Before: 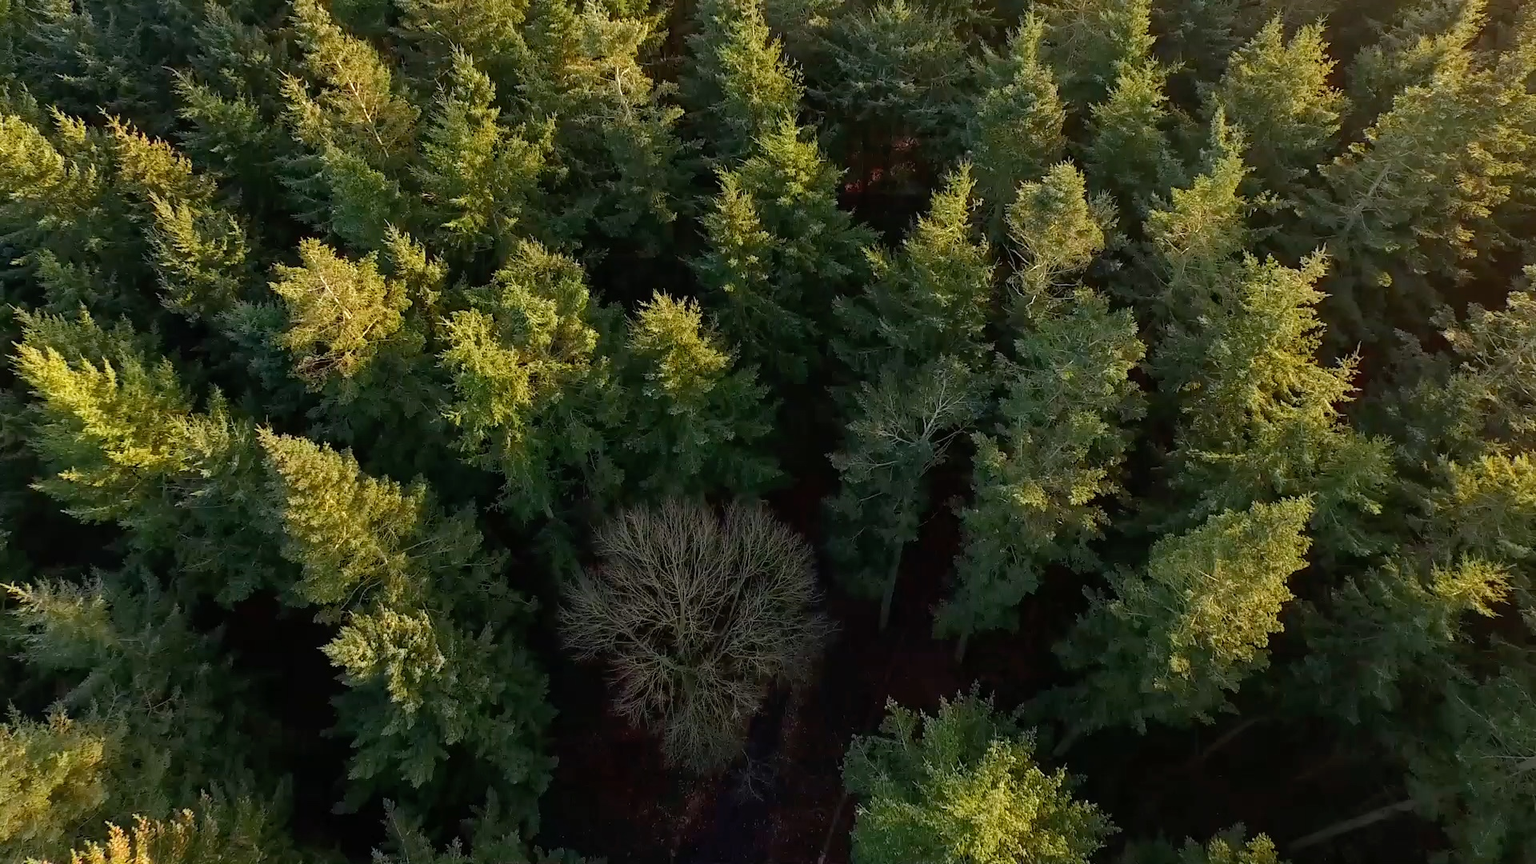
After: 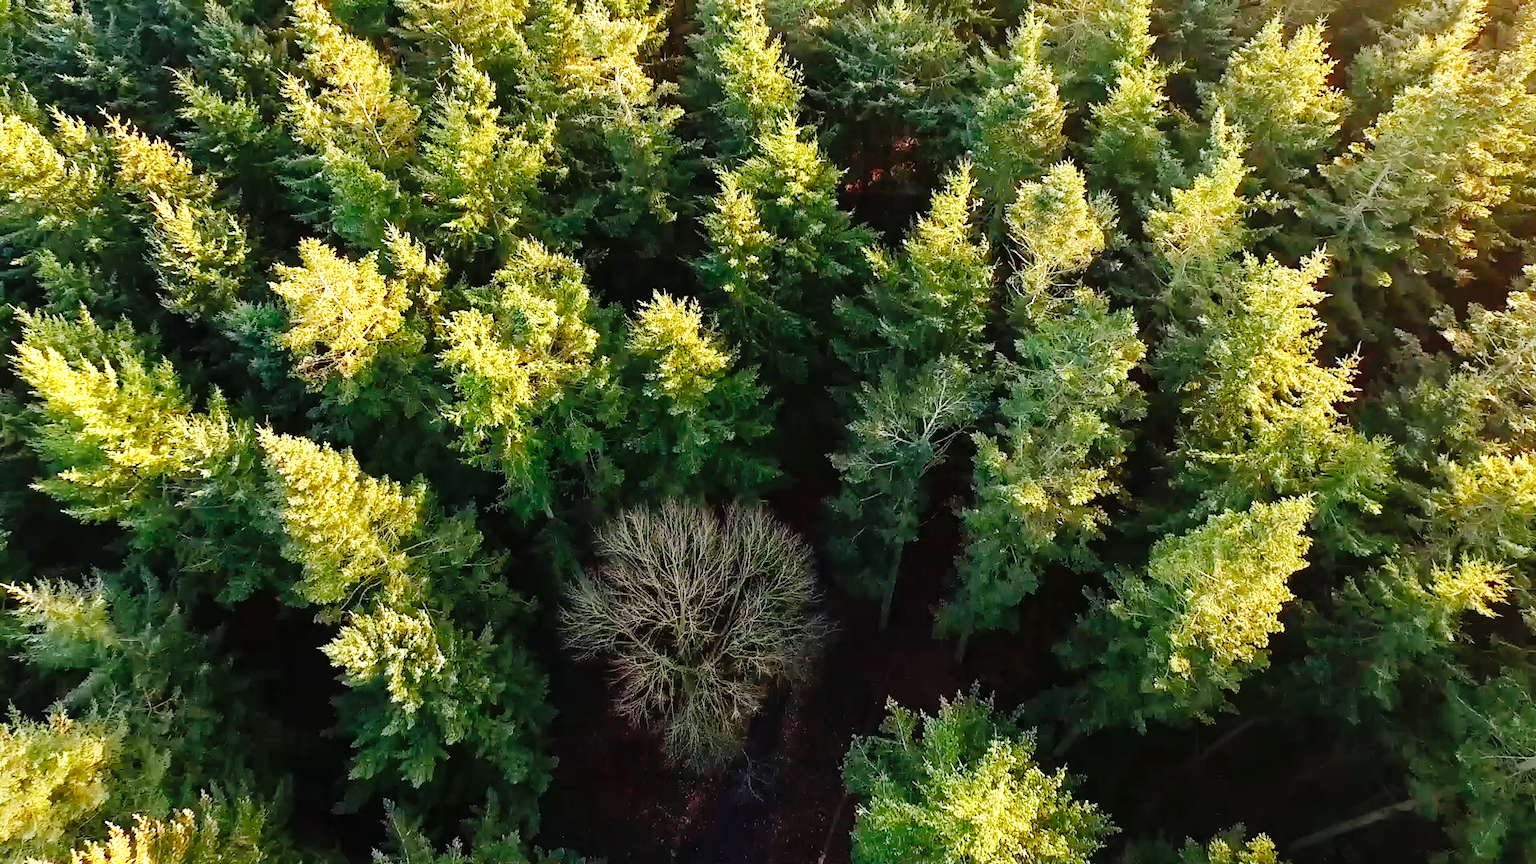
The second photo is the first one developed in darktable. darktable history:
base curve: curves: ch0 [(0, 0) (0.036, 0.025) (0.121, 0.166) (0.206, 0.329) (0.605, 0.79) (1, 1)], preserve colors none
exposure: black level correction 0, exposure 1.173 EV, compensate exposure bias true, compensate highlight preservation false
